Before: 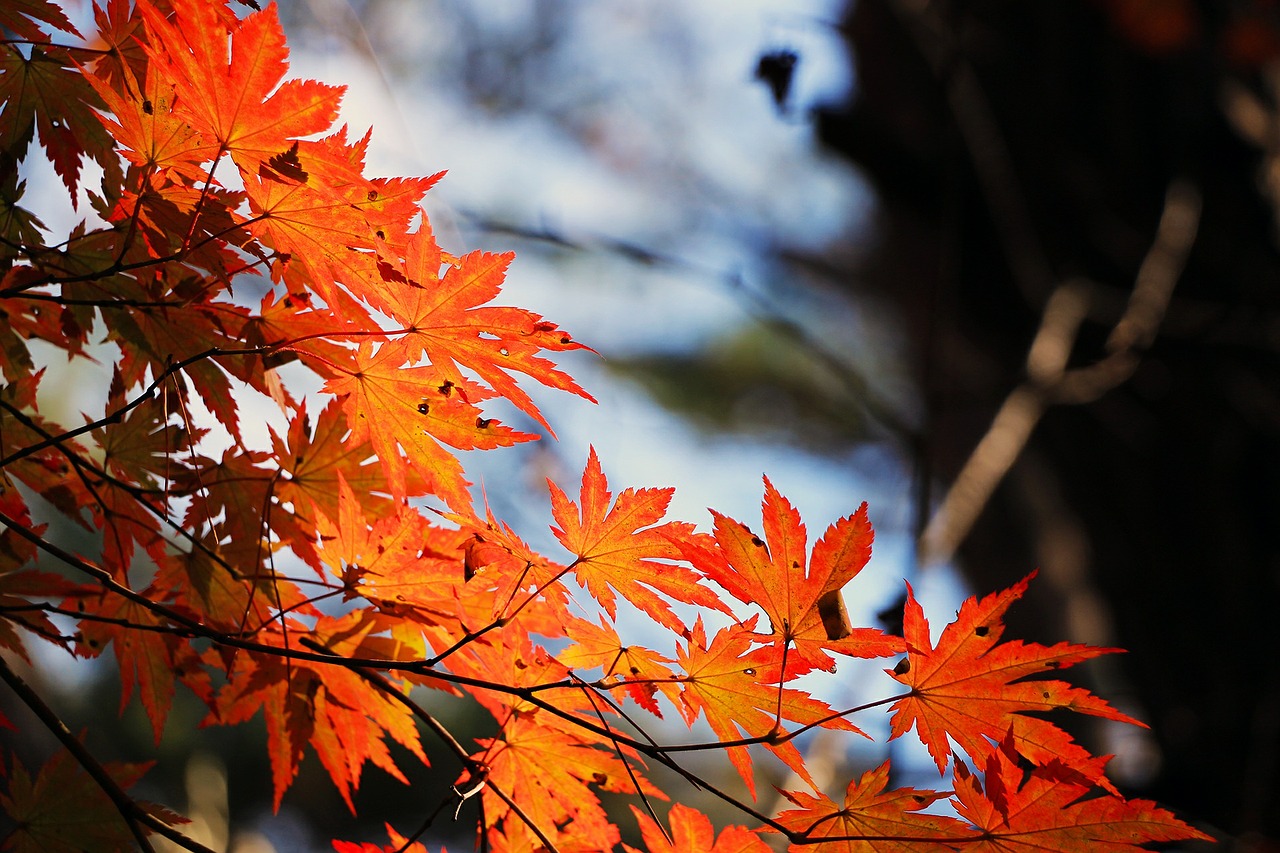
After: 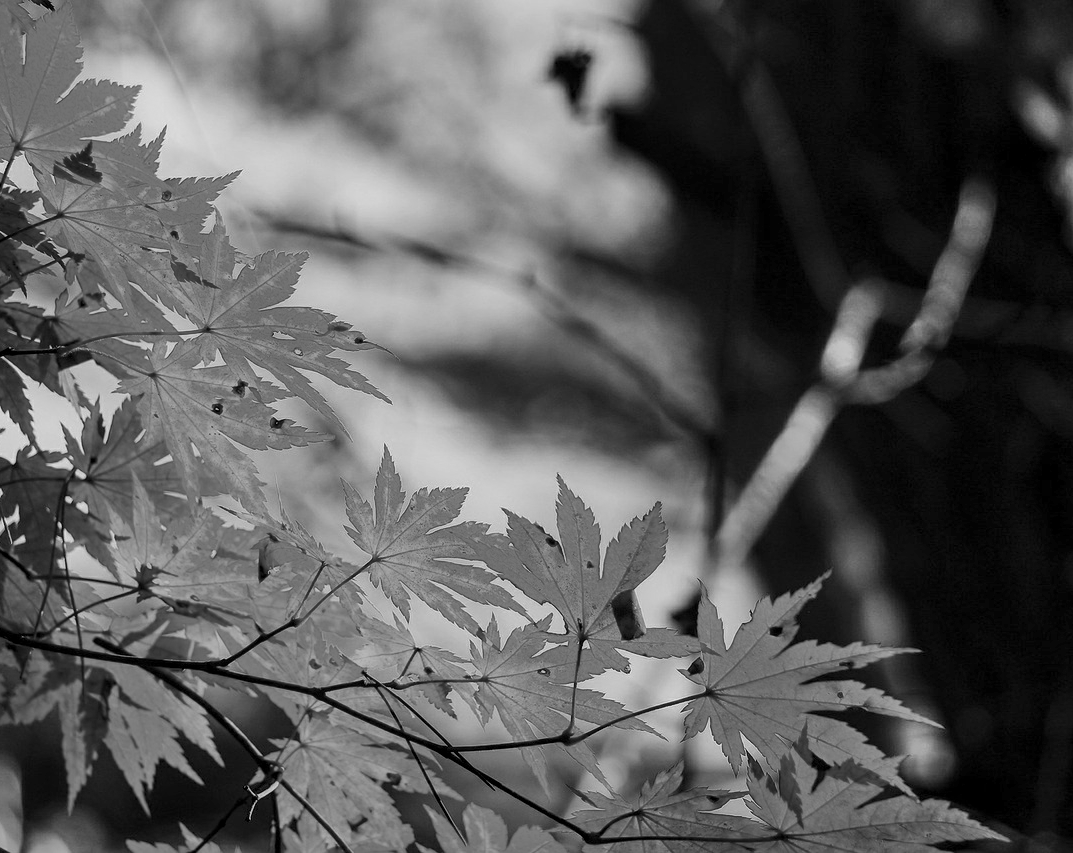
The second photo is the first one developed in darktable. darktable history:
color calibration: output R [0.946, 0.065, -0.013, 0], output G [-0.246, 1.264, -0.017, 0], output B [0.046, -0.098, 1.05, 0], illuminant custom, x 0.344, y 0.359, temperature 5045.54 K
shadows and highlights: white point adjustment 1, soften with gaussian
monochrome: a 16.06, b 15.48, size 1
contrast brightness saturation: saturation -0.05
color balance: input saturation 134.34%, contrast -10.04%, contrast fulcrum 19.67%, output saturation 133.51%
crop: left 16.145%
local contrast: on, module defaults
color balance rgb: on, module defaults
